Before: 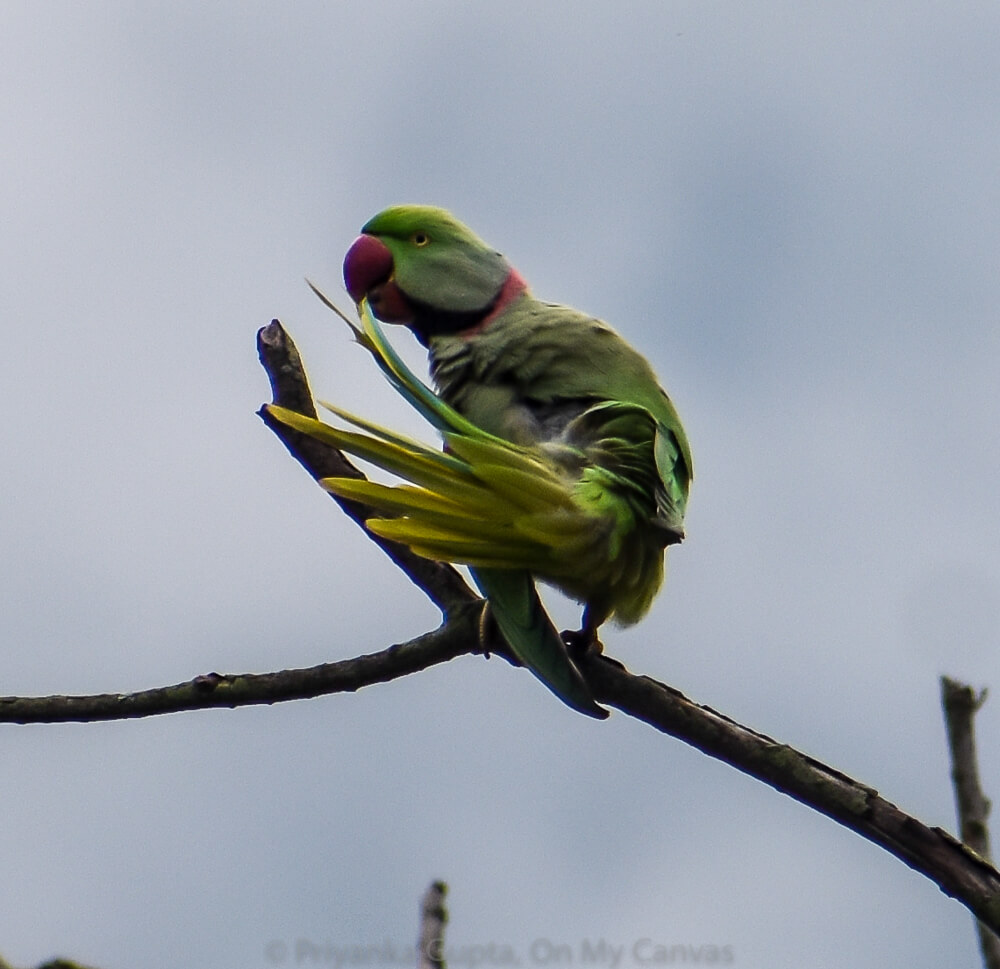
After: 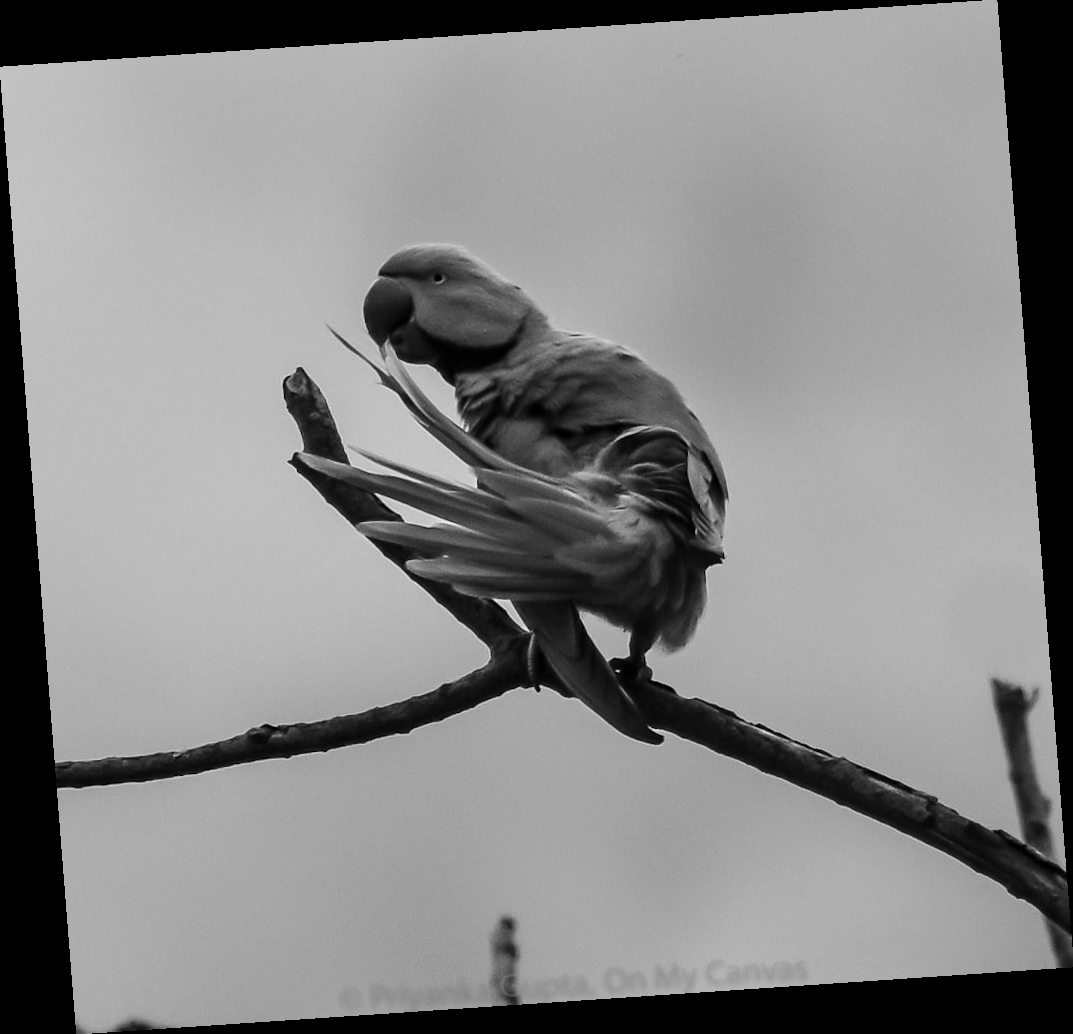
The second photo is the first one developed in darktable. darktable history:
rotate and perspective: rotation -4.2°, shear 0.006, automatic cropping off
exposure: exposure -0.116 EV, compensate exposure bias true, compensate highlight preservation false
monochrome: on, module defaults
